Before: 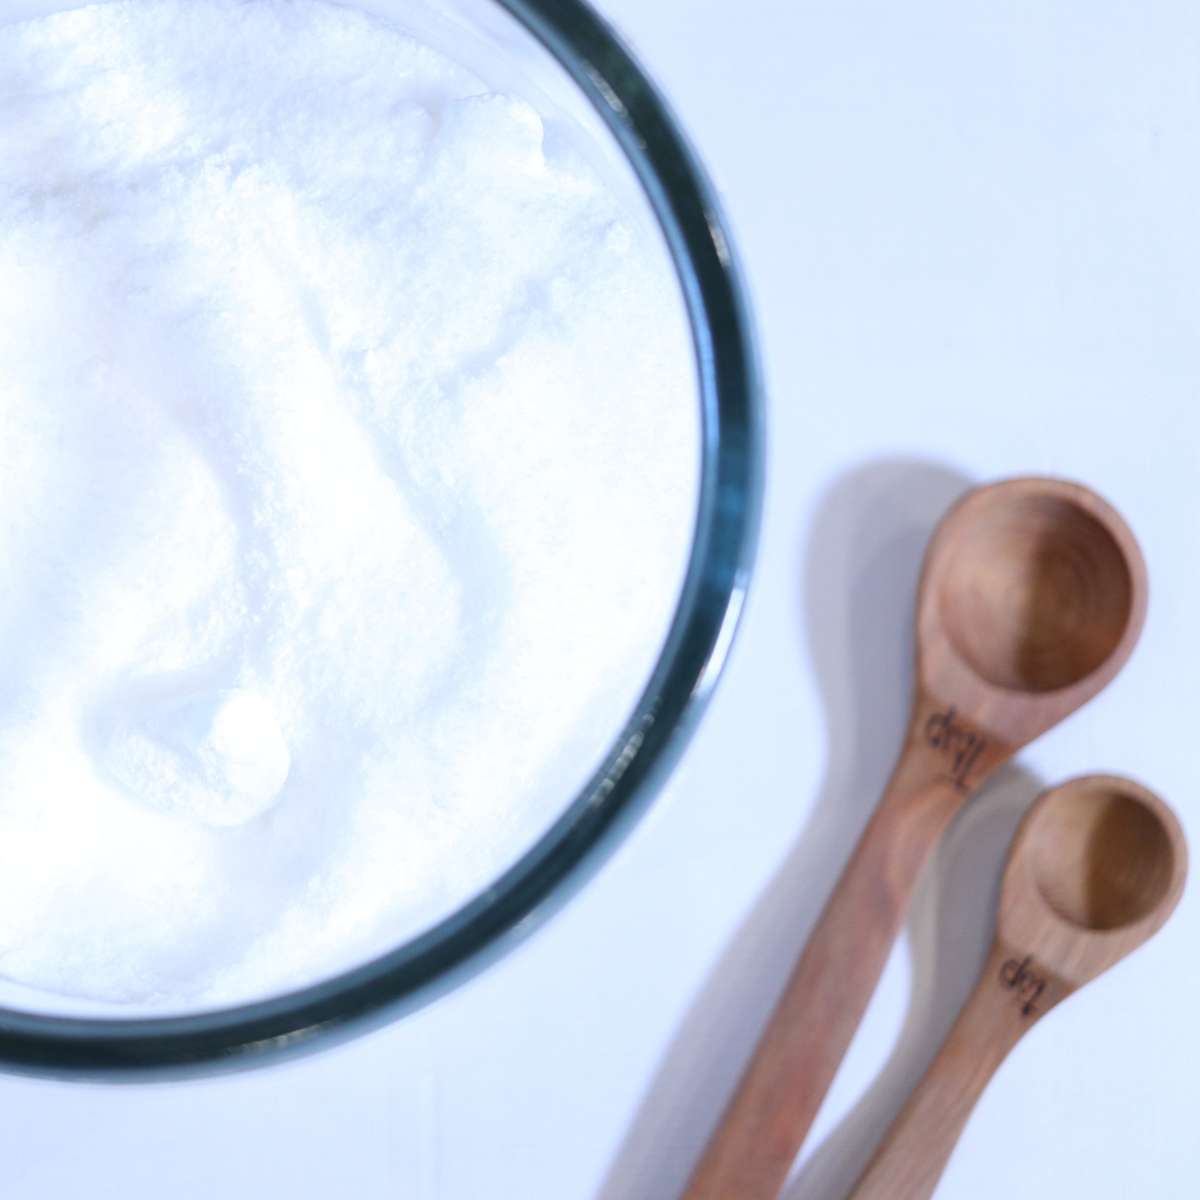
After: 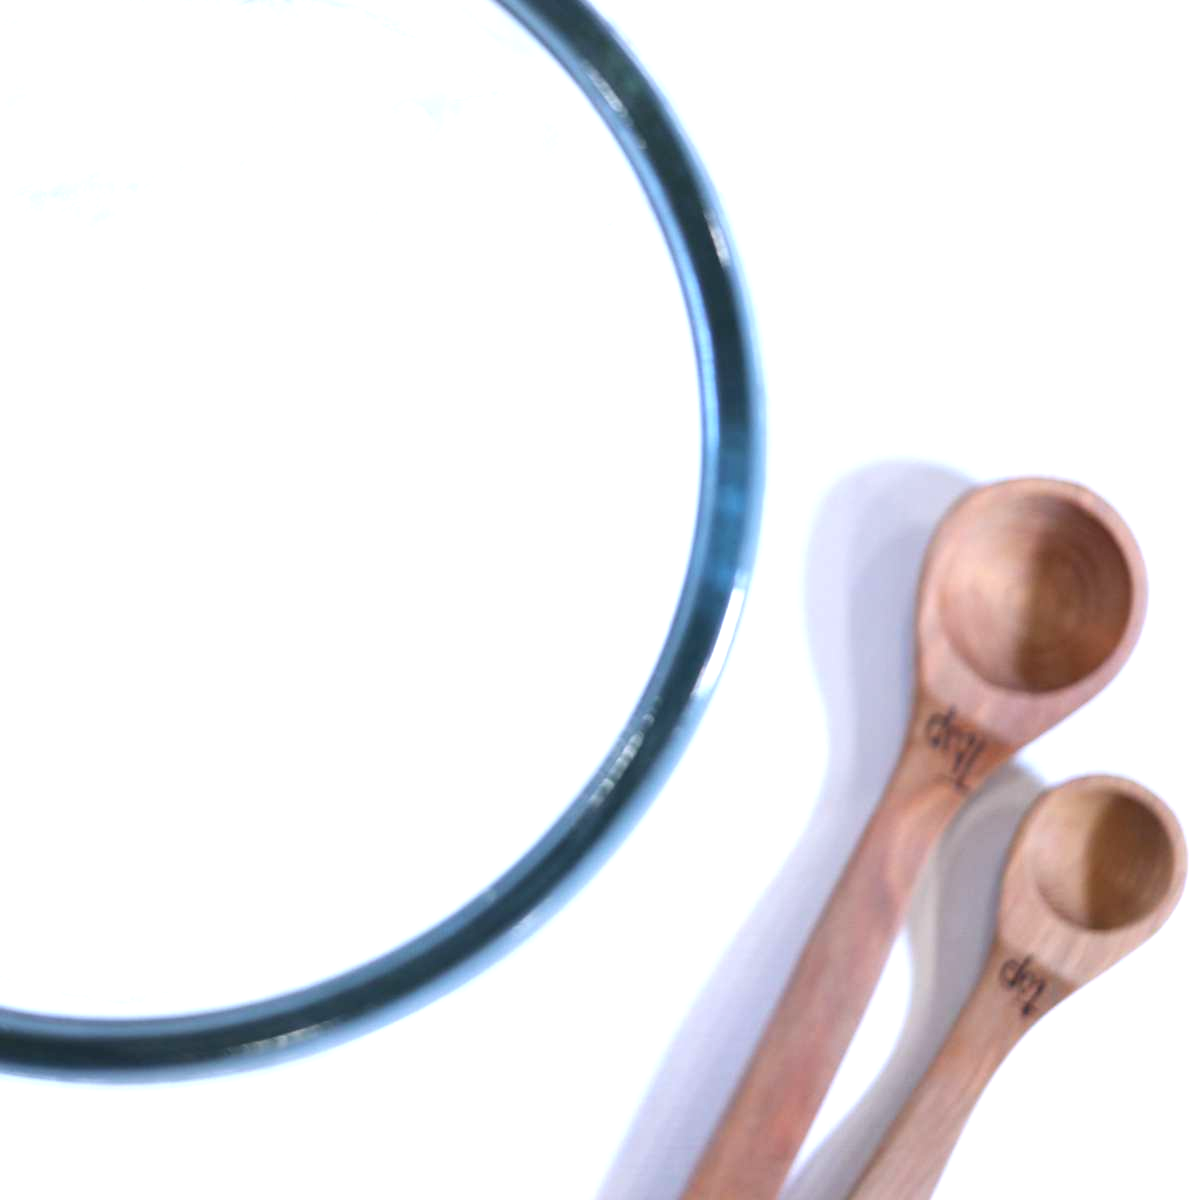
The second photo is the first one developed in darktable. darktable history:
exposure: exposure 0.692 EV, compensate exposure bias true, compensate highlight preservation false
